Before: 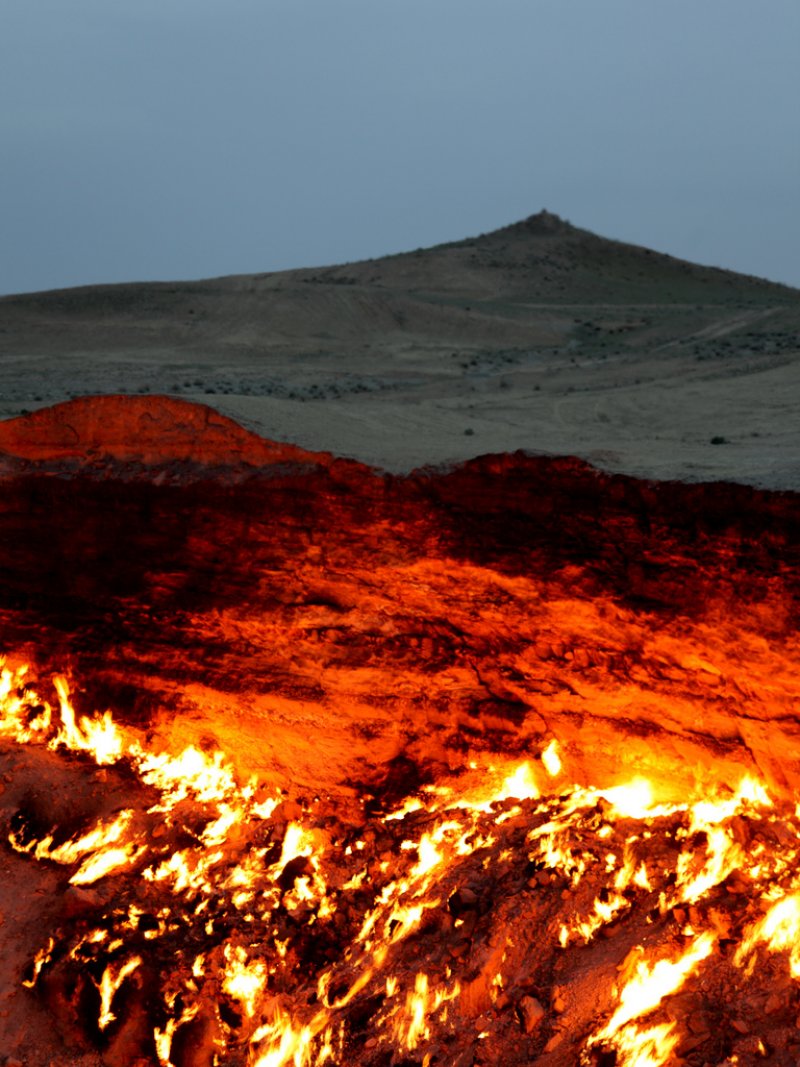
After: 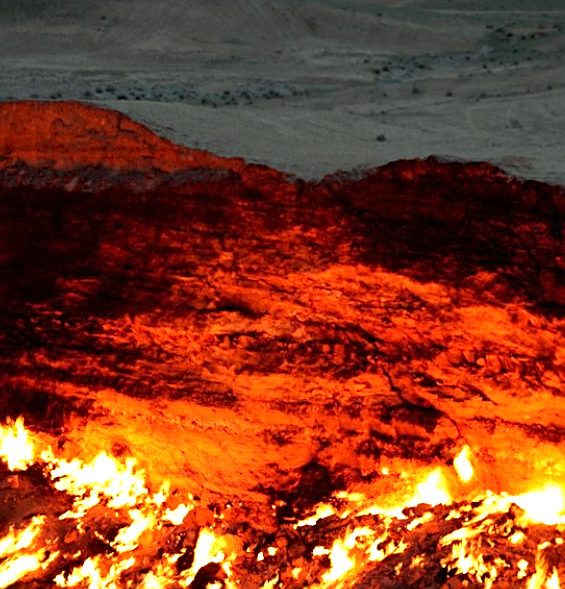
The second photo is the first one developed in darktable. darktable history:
exposure: black level correction 0, exposure 0.392 EV, compensate exposure bias true, compensate highlight preservation false
crop: left 11.117%, top 27.597%, right 18.246%, bottom 17.144%
sharpen: on, module defaults
